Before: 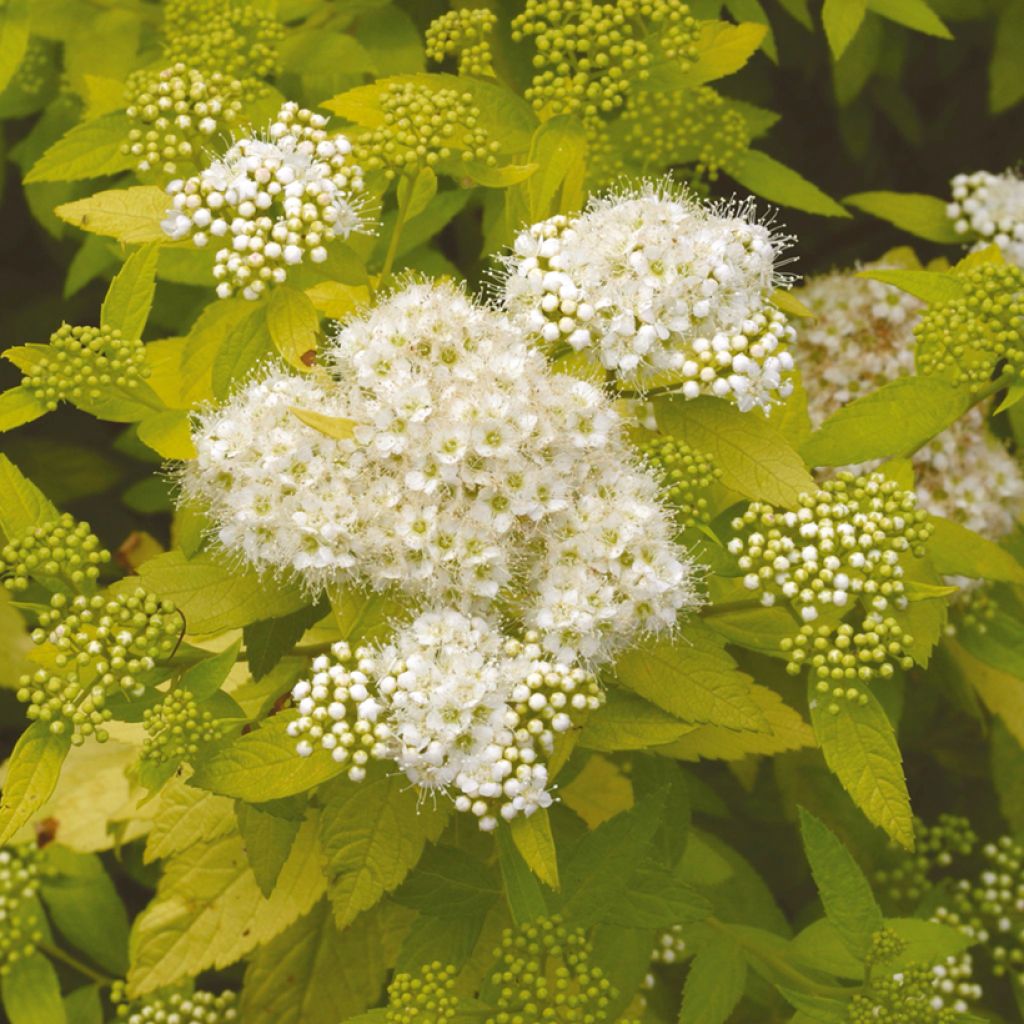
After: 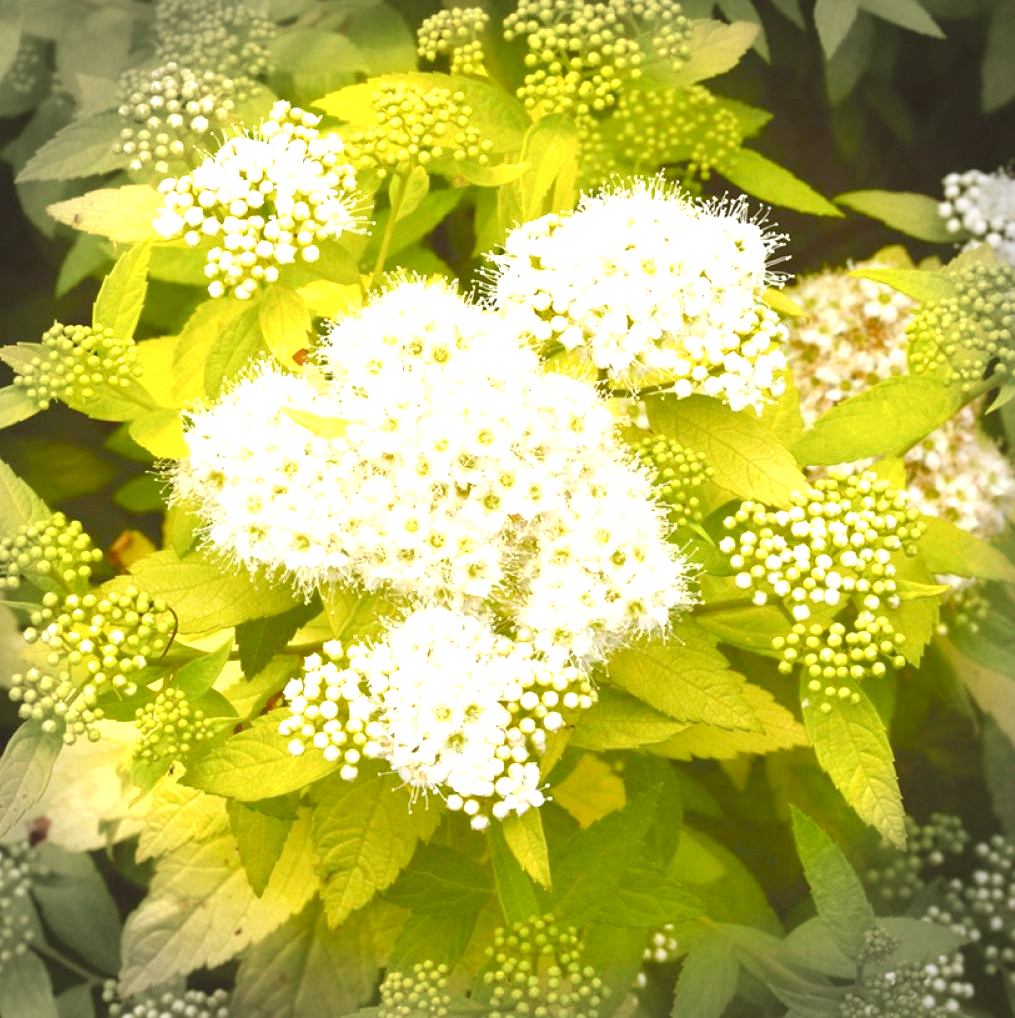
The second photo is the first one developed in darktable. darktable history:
crop and rotate: left 0.783%, top 0.162%, bottom 0.335%
vignetting: fall-off start 88.17%, fall-off radius 25.59%
exposure: black level correction 0, exposure 1.122 EV, compensate exposure bias true, compensate highlight preservation false
color balance rgb: shadows lift › luminance -9.865%, shadows lift › chroma 0.783%, shadows lift › hue 114.2°, perceptual saturation grading › global saturation 20%, perceptual saturation grading › highlights -25.201%, perceptual saturation grading › shadows 49.901%, global vibrance 9.161%
levels: levels [0.031, 0.5, 0.969]
